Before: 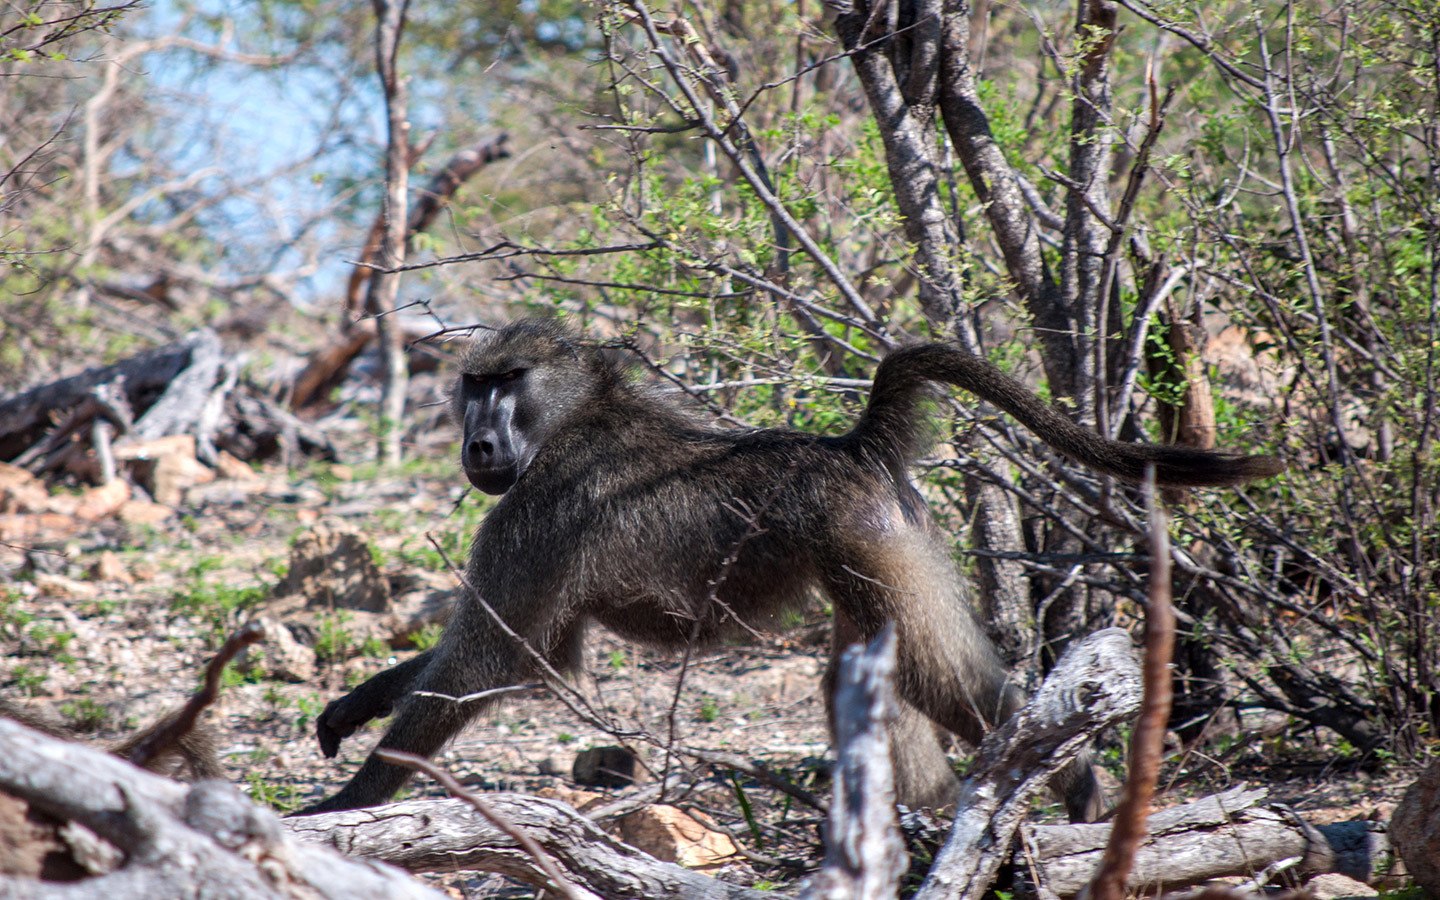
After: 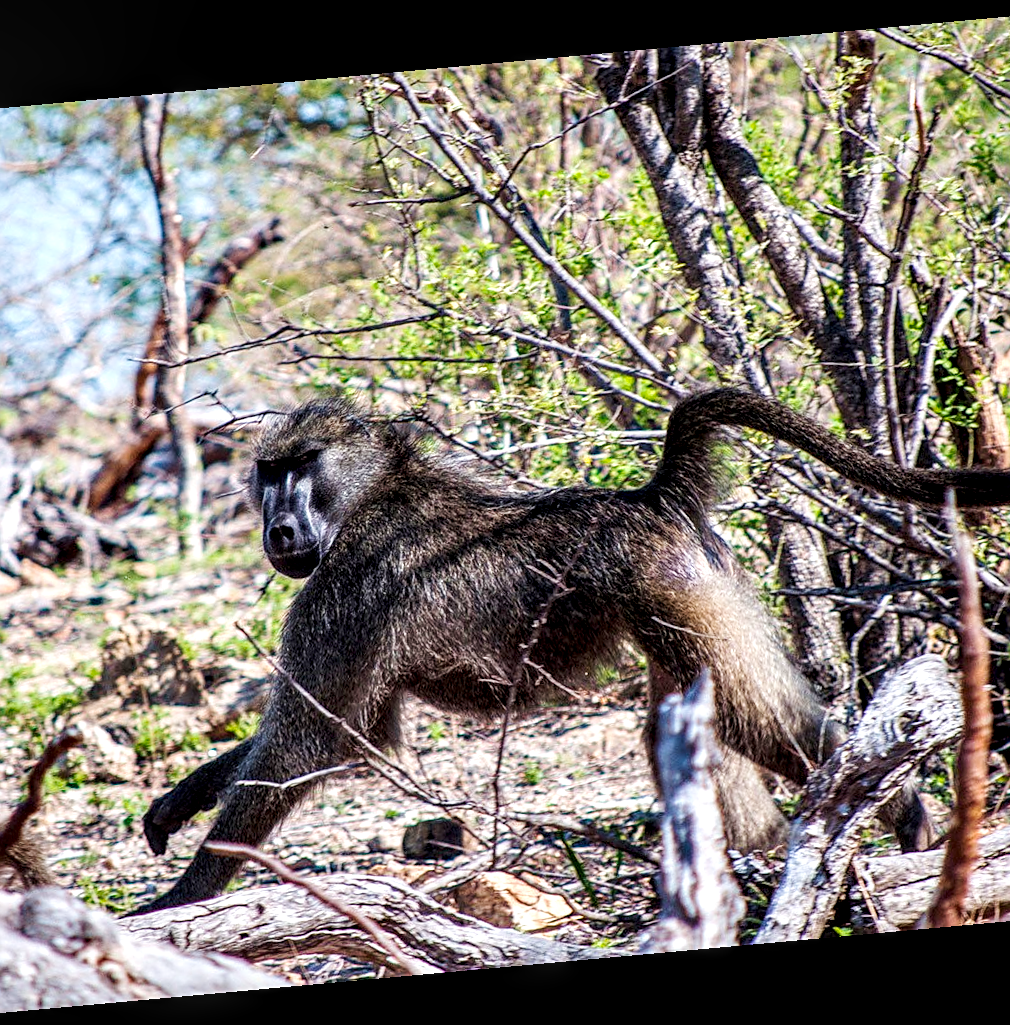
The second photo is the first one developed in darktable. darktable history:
local contrast: highlights 60%, shadows 60%, detail 160%
crop and rotate: left 15.754%, right 17.579%
rotate and perspective: rotation -5.2°, automatic cropping off
color balance rgb: perceptual saturation grading › global saturation 20%, global vibrance 10%
velvia: on, module defaults
tone curve: curves: ch0 [(0, 0) (0.003, 0.003) (0.011, 0.014) (0.025, 0.031) (0.044, 0.055) (0.069, 0.086) (0.1, 0.124) (0.136, 0.168) (0.177, 0.22) (0.224, 0.278) (0.277, 0.344) (0.335, 0.426) (0.399, 0.515) (0.468, 0.597) (0.543, 0.672) (0.623, 0.746) (0.709, 0.815) (0.801, 0.881) (0.898, 0.939) (1, 1)], preserve colors none
sharpen: on, module defaults
